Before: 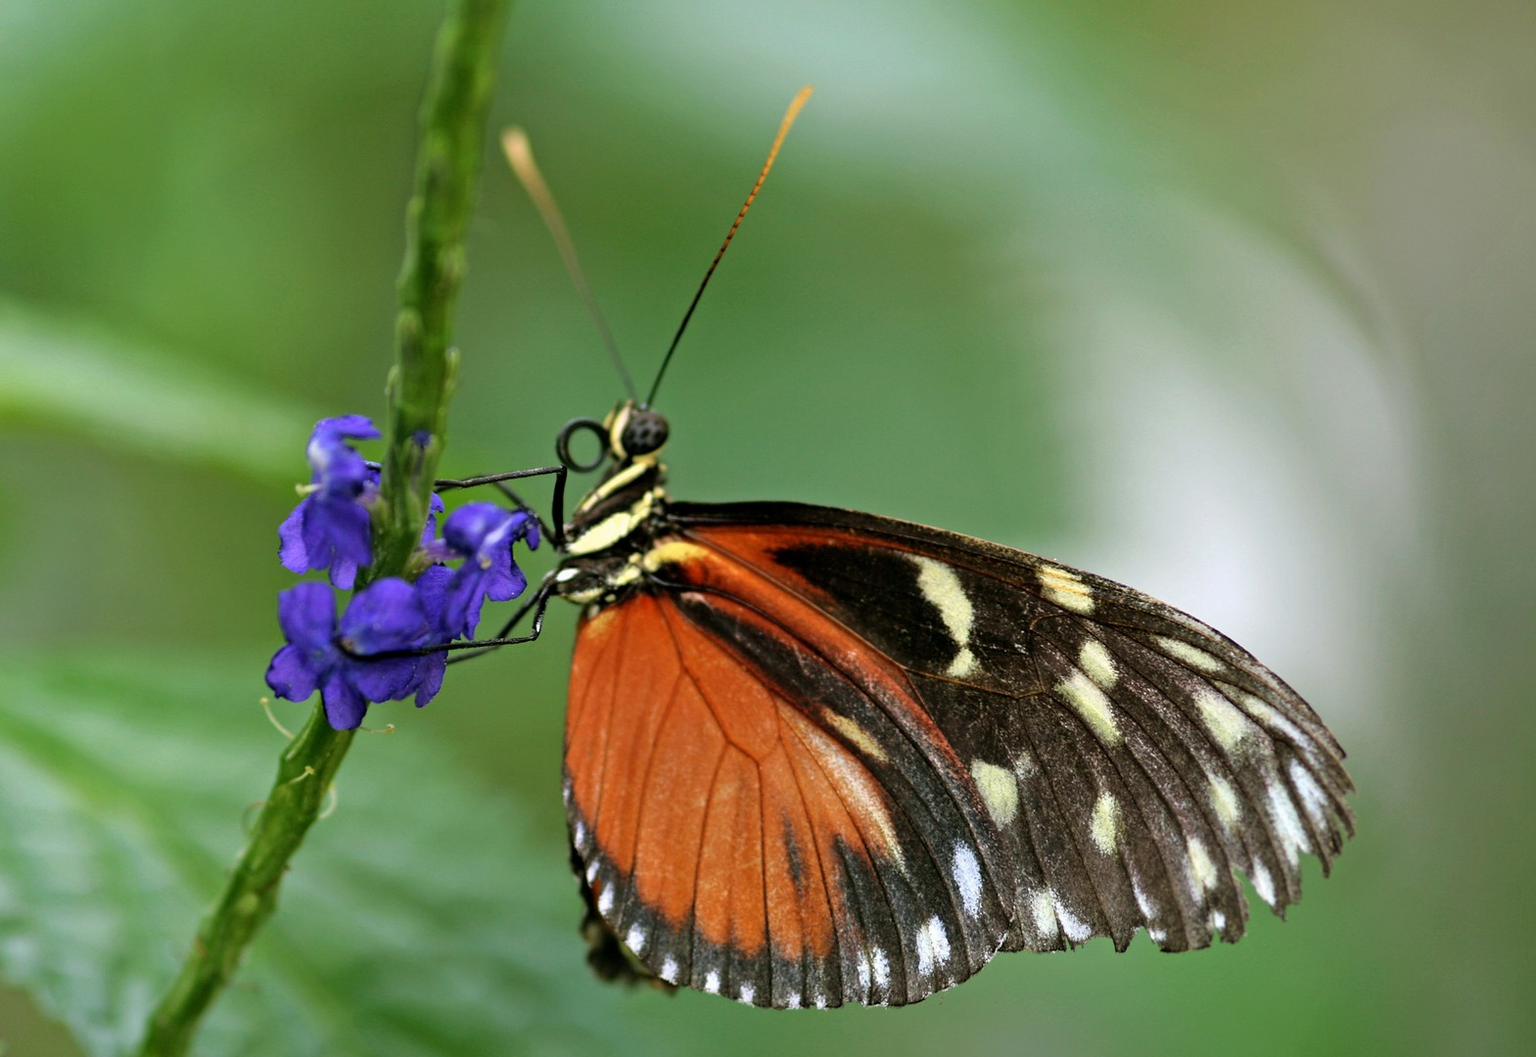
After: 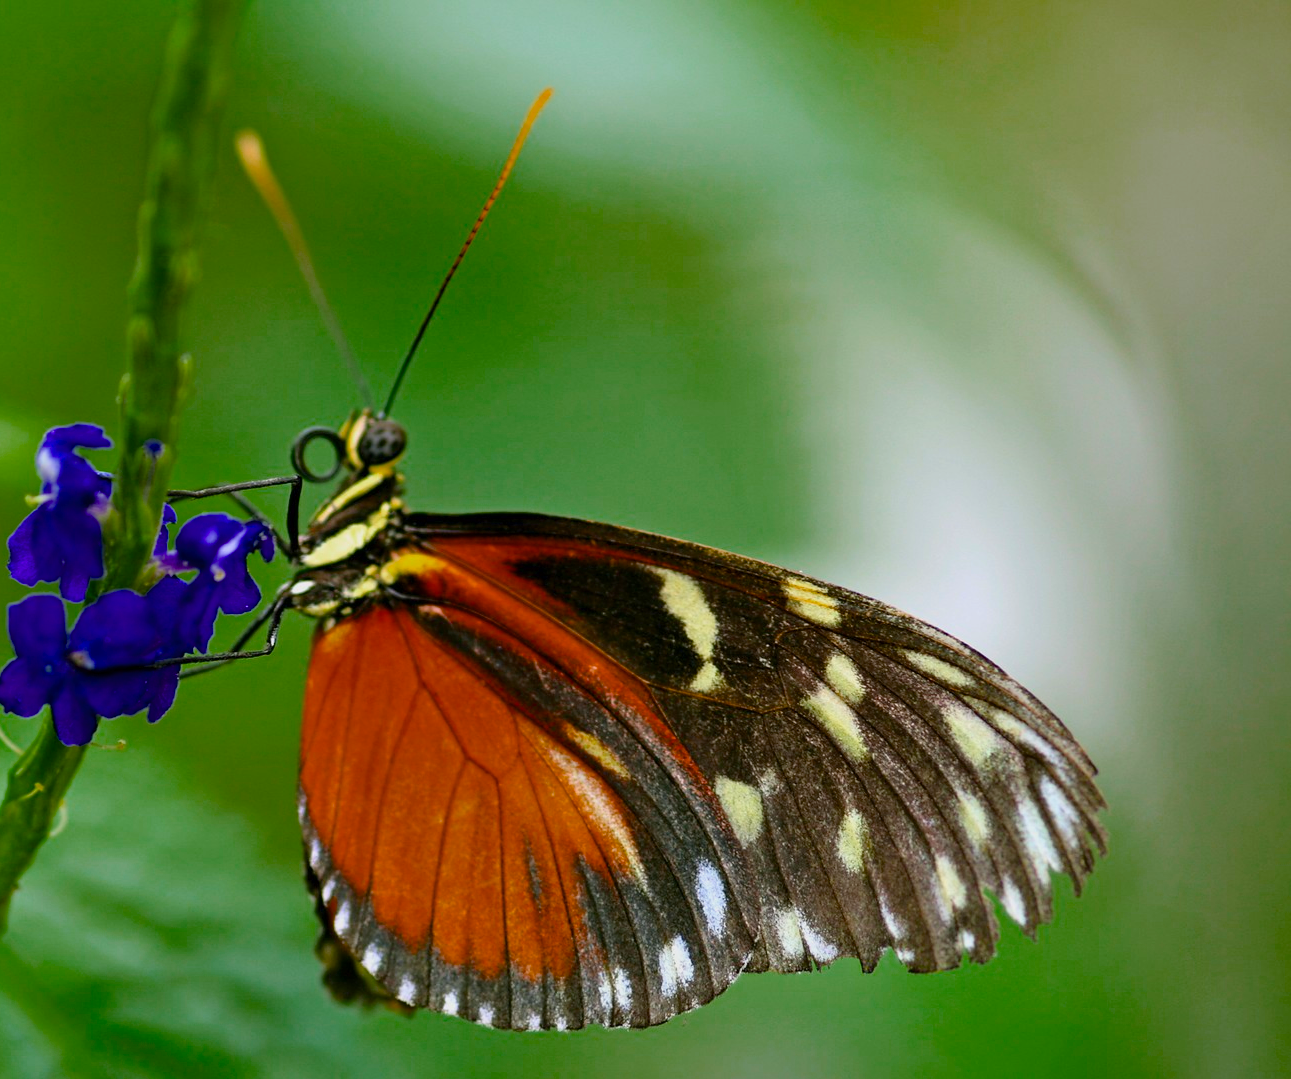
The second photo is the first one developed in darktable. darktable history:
crop: left 17.706%, bottom 0.031%
contrast brightness saturation: contrast 0.099, brightness 0.033, saturation 0.094
color balance rgb: perceptual saturation grading › global saturation 30.202%, global vibrance -7.407%, contrast -12.667%, saturation formula JzAzBz (2021)
